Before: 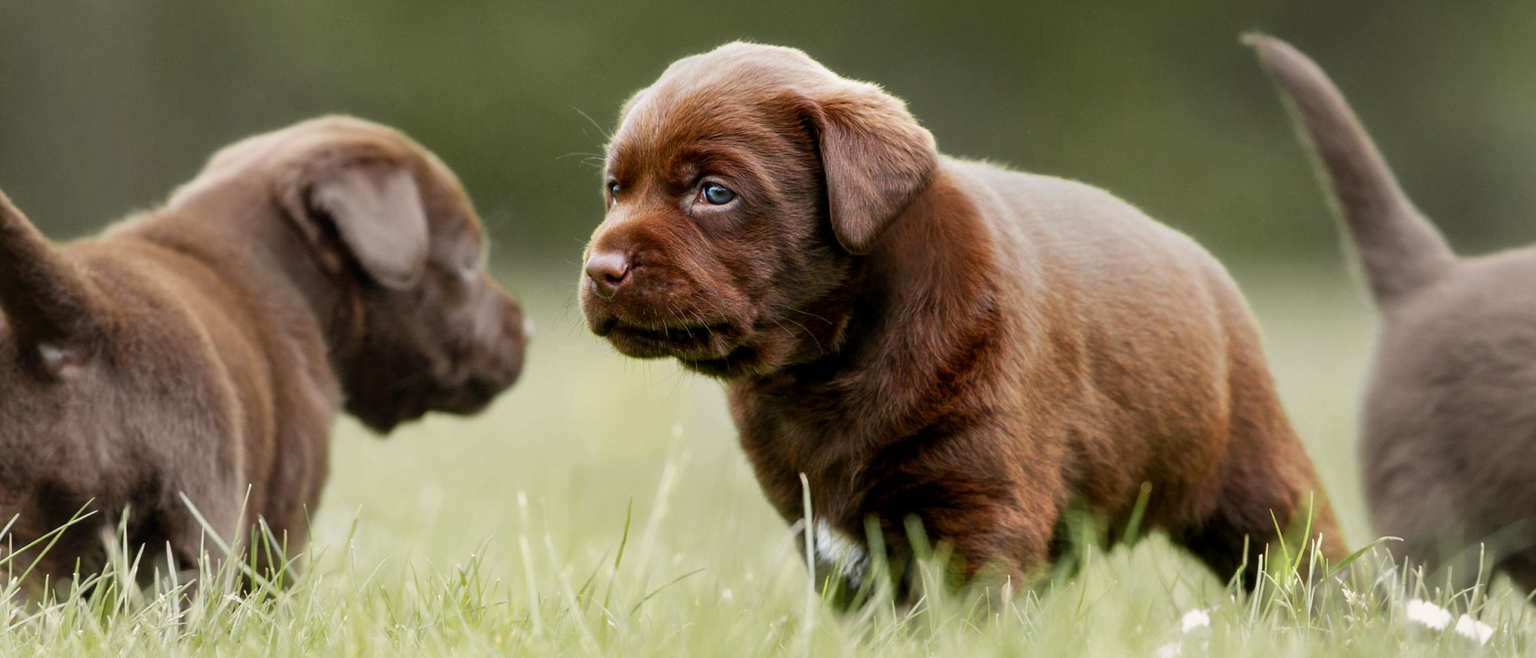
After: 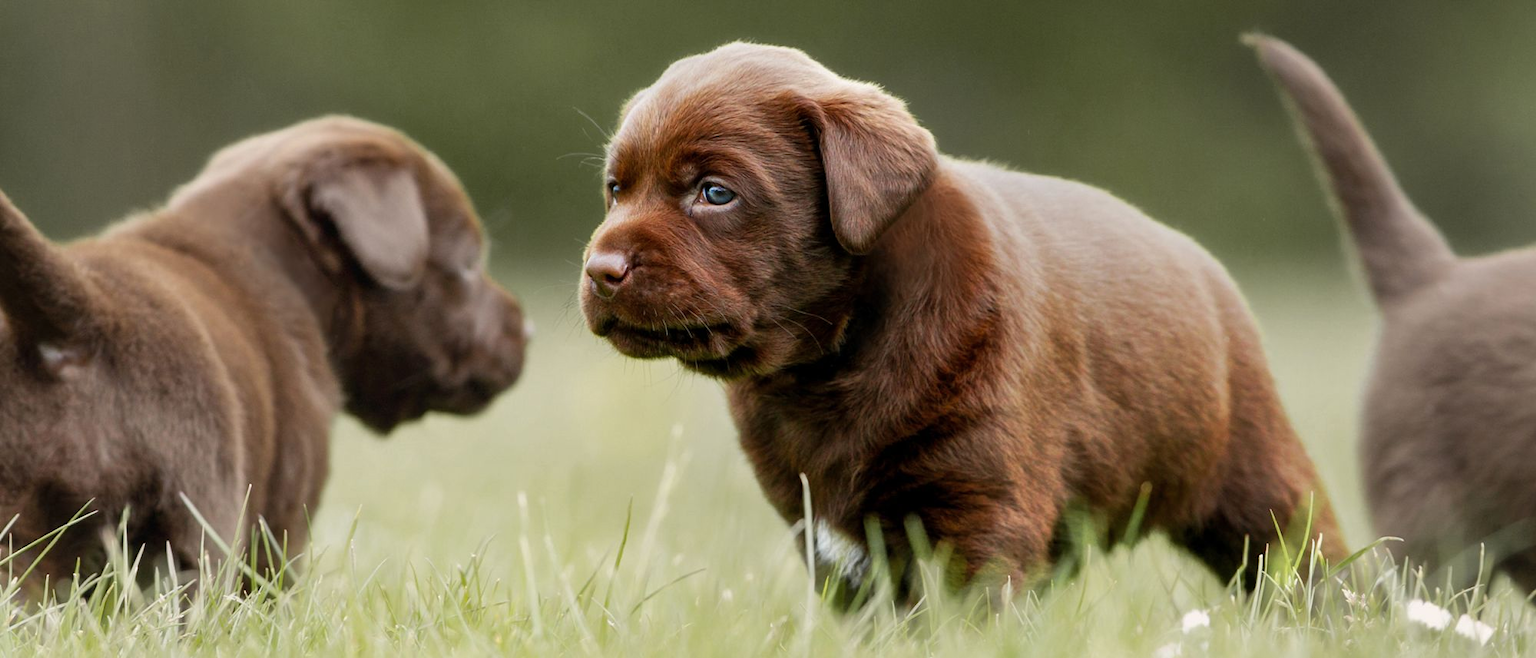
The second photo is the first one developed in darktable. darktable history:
shadows and highlights: radius 127.67, shadows 21.12, highlights -21.8, low approximation 0.01
